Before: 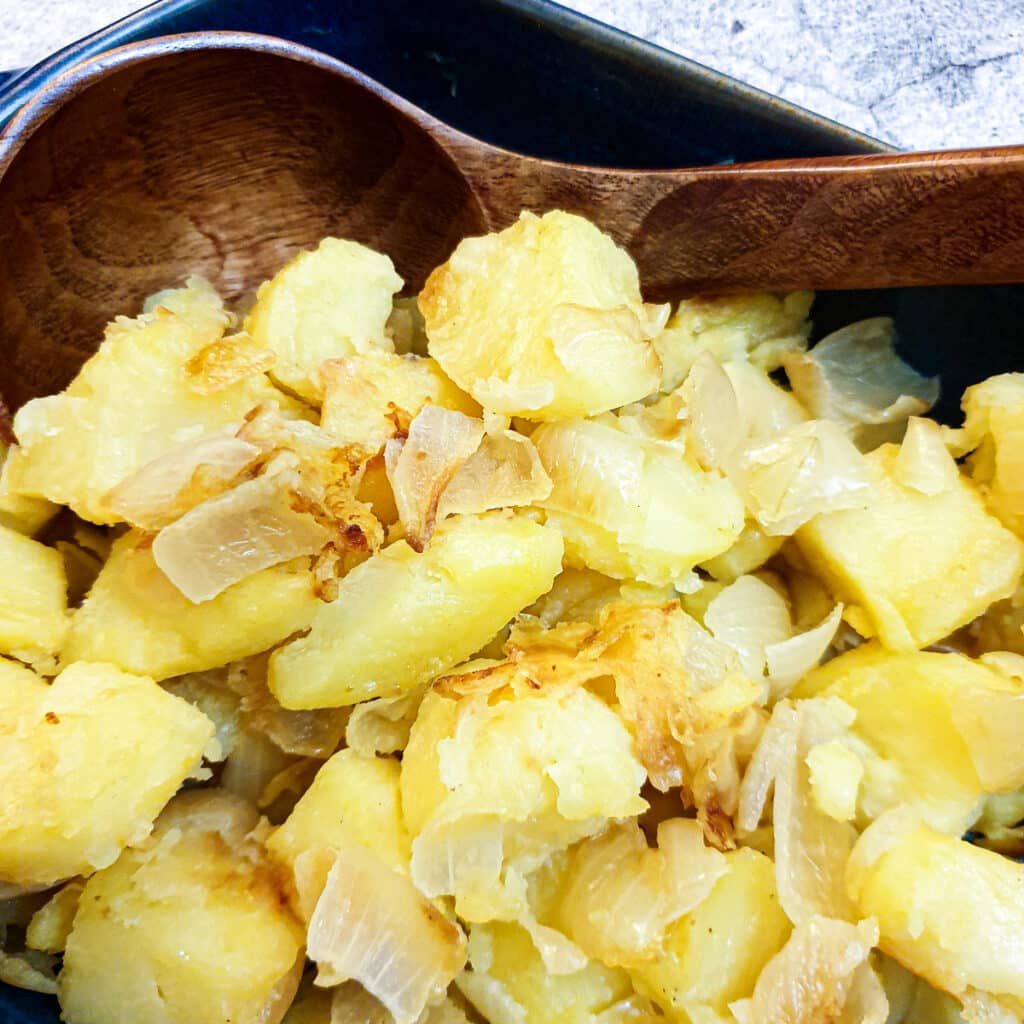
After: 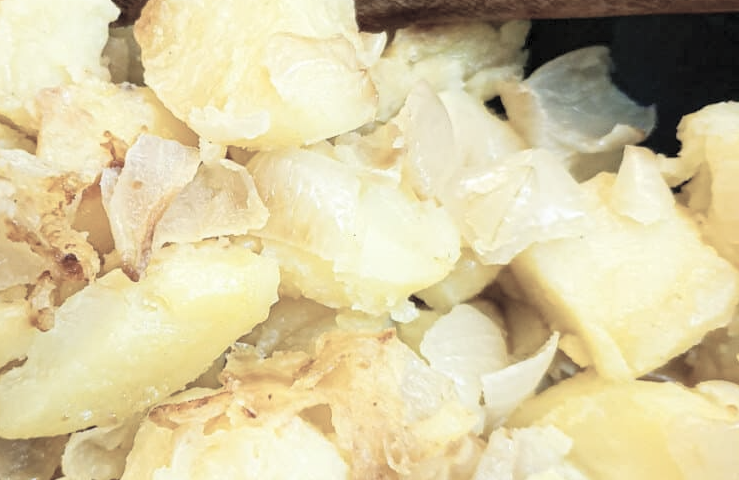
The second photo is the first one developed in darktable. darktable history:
contrast brightness saturation: brightness 0.181, saturation -0.49
crop and rotate: left 27.761%, top 26.557%, bottom 26.531%
